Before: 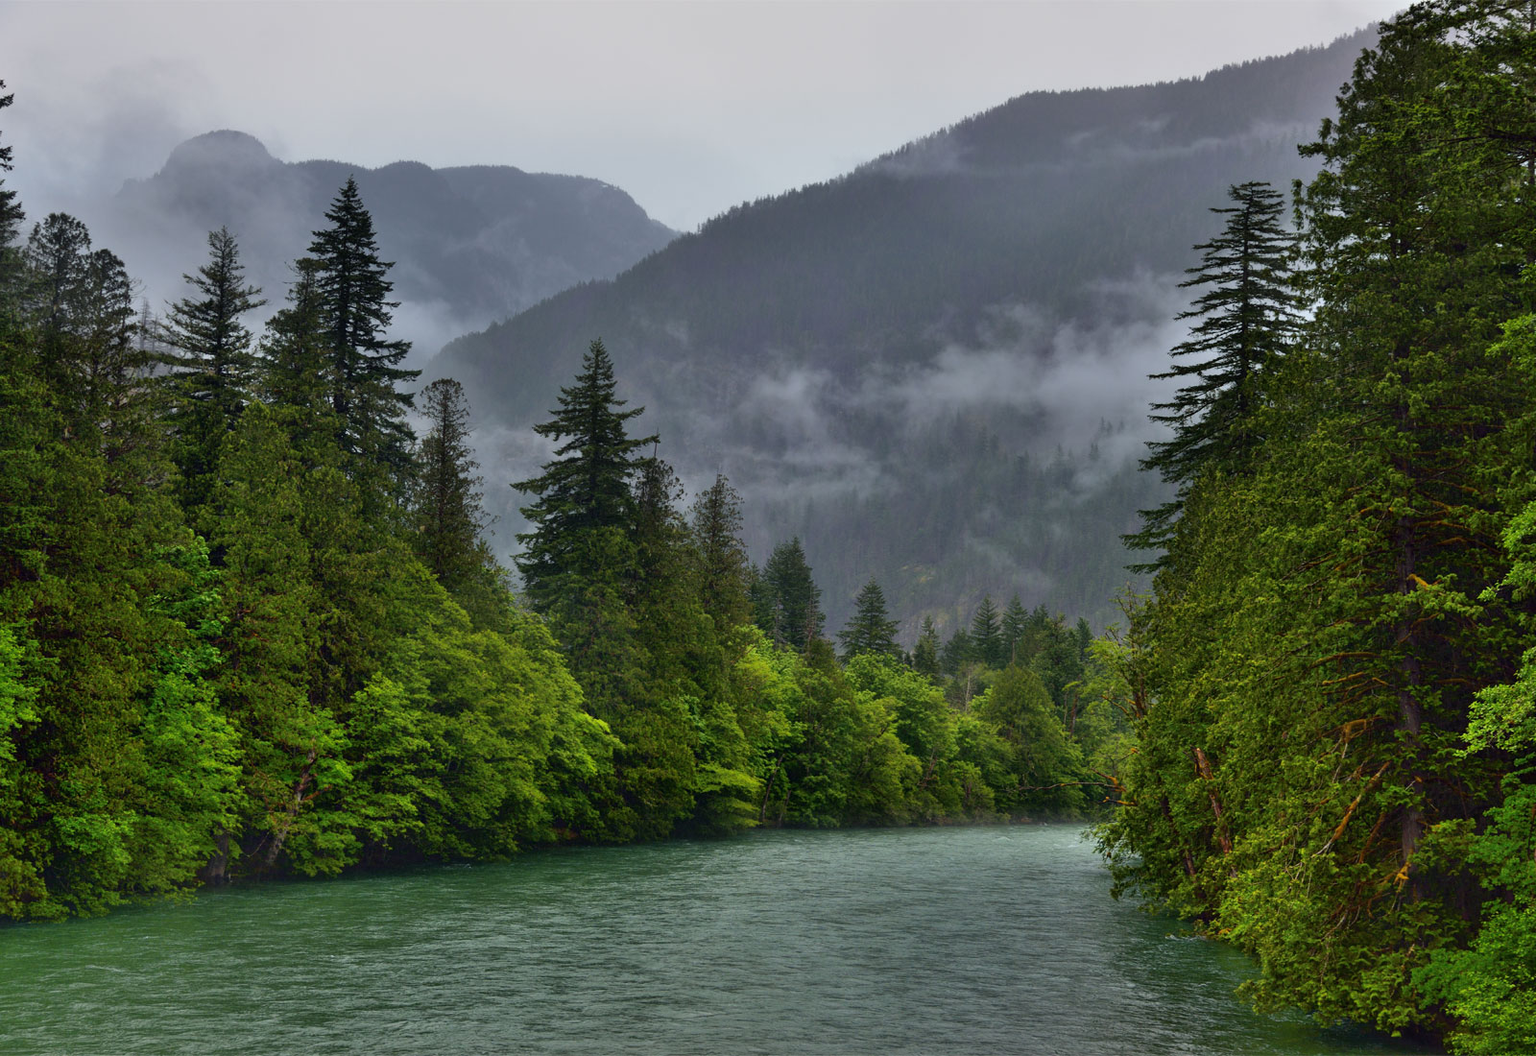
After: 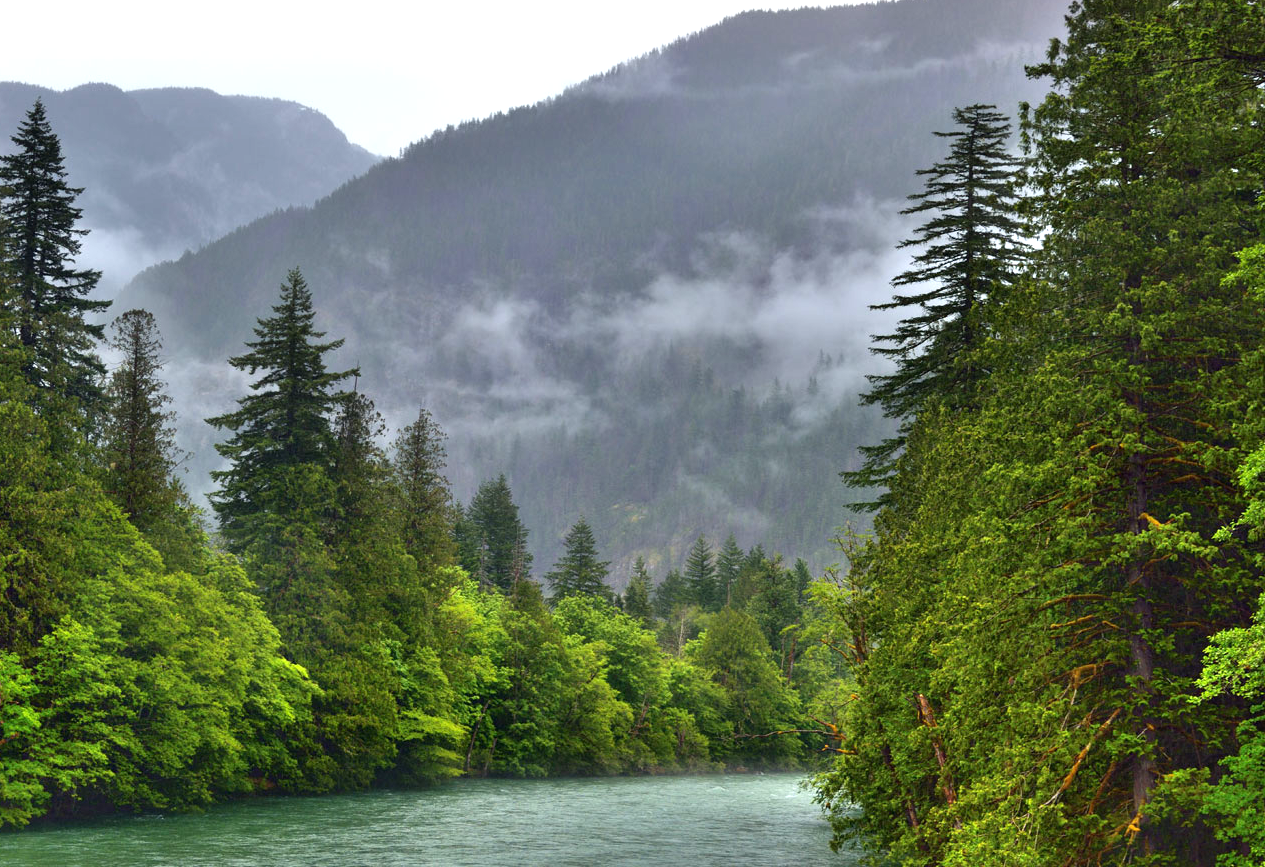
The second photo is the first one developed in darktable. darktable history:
crop and rotate: left 20.479%, top 7.793%, right 0.447%, bottom 13.309%
exposure: exposure 0.946 EV, compensate highlight preservation false
